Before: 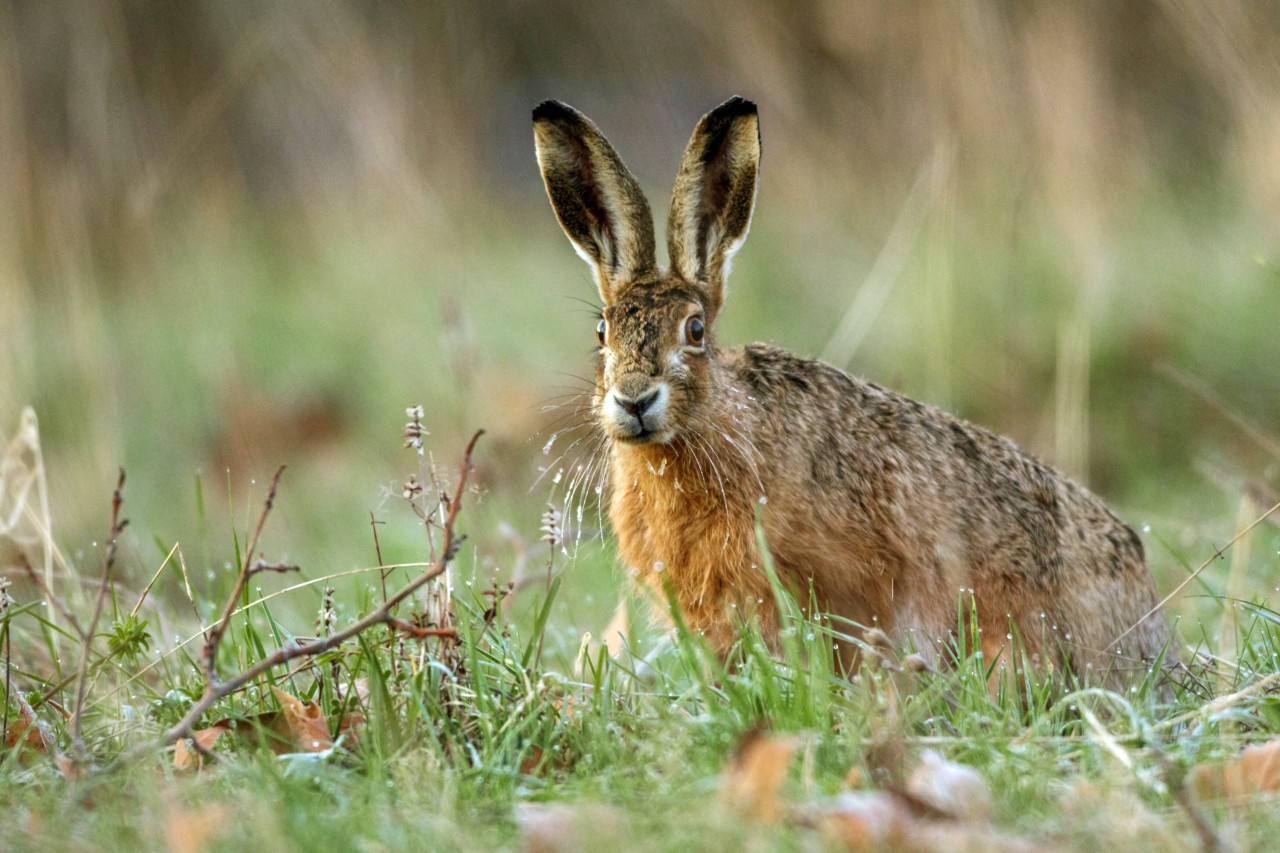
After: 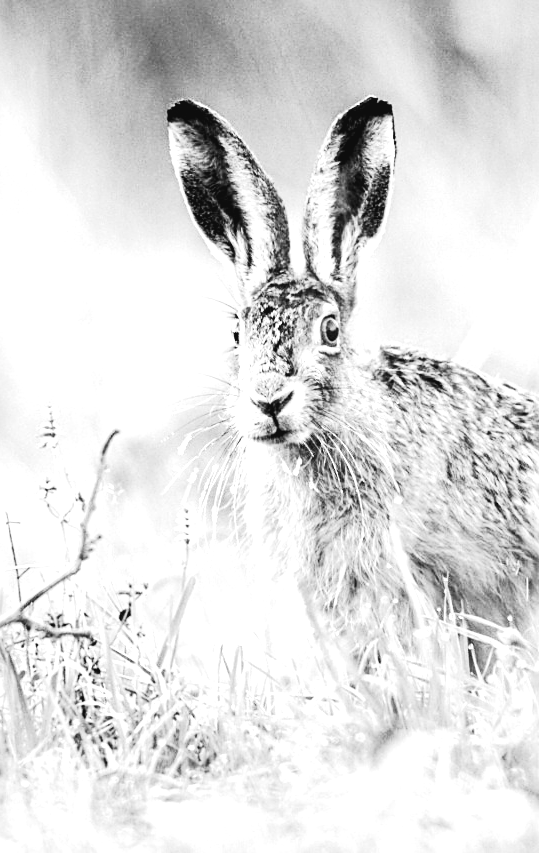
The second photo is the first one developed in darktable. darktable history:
exposure: black level correction 0, exposure 1.388 EV, compensate exposure bias true, compensate highlight preservation false
white balance: red 0.974, blue 1.044
color balance rgb: shadows lift › chroma 11.71%, shadows lift › hue 133.46°, power › chroma 2.15%, power › hue 166.83°, highlights gain › chroma 4%, highlights gain › hue 200.2°, perceptual saturation grading › global saturation 18.05%
tone equalizer: -8 EV -0.417 EV, -7 EV -0.389 EV, -6 EV -0.333 EV, -5 EV -0.222 EV, -3 EV 0.222 EV, -2 EV 0.333 EV, -1 EV 0.389 EV, +0 EV 0.417 EV, edges refinement/feathering 500, mask exposure compensation -1.57 EV, preserve details no
sharpen: on, module defaults
monochrome: on, module defaults
crop: left 28.583%, right 29.231%
tone curve: curves: ch0 [(0, 0.036) (0.037, 0.042) (0.167, 0.143) (0.433, 0.502) (0.531, 0.637) (0.696, 0.825) (0.856, 0.92) (1, 0.98)]; ch1 [(0, 0) (0.424, 0.383) (0.482, 0.459) (0.501, 0.5) (0.522, 0.526) (0.559, 0.563) (0.604, 0.646) (0.715, 0.729) (1, 1)]; ch2 [(0, 0) (0.369, 0.388) (0.45, 0.48) (0.499, 0.502) (0.504, 0.504) (0.512, 0.526) (0.581, 0.595) (0.708, 0.786) (1, 1)], color space Lab, independent channels, preserve colors none
